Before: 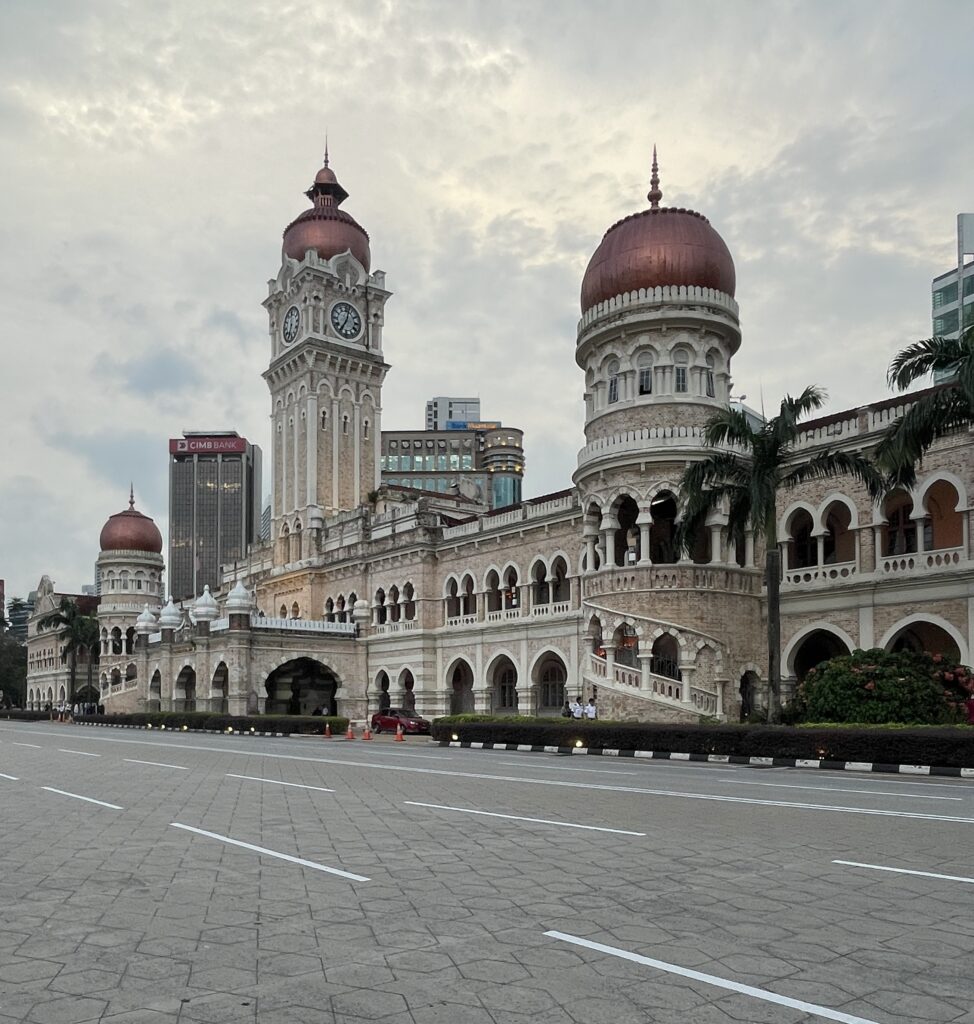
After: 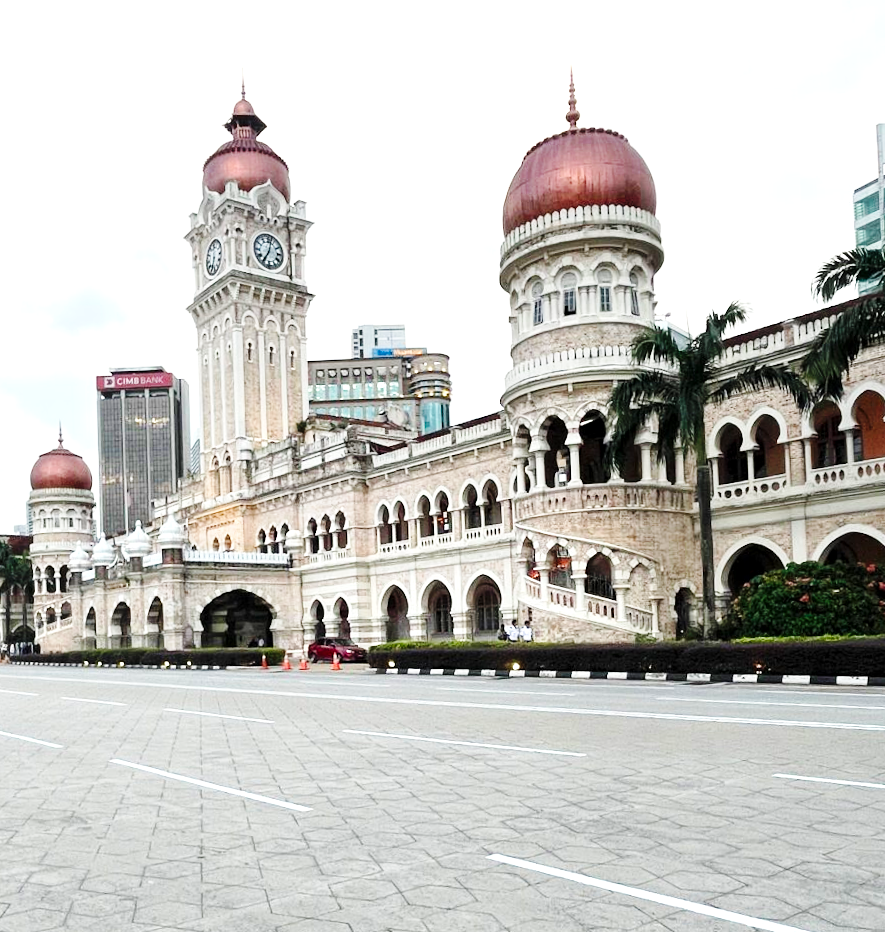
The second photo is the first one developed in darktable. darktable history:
base curve: curves: ch0 [(0, 0) (0.036, 0.025) (0.121, 0.166) (0.206, 0.329) (0.605, 0.79) (1, 1)], preserve colors none
crop and rotate: angle 1.97°, left 5.859%, top 5.717%
exposure: black level correction 0.001, exposure 1.053 EV, compensate highlight preservation false
